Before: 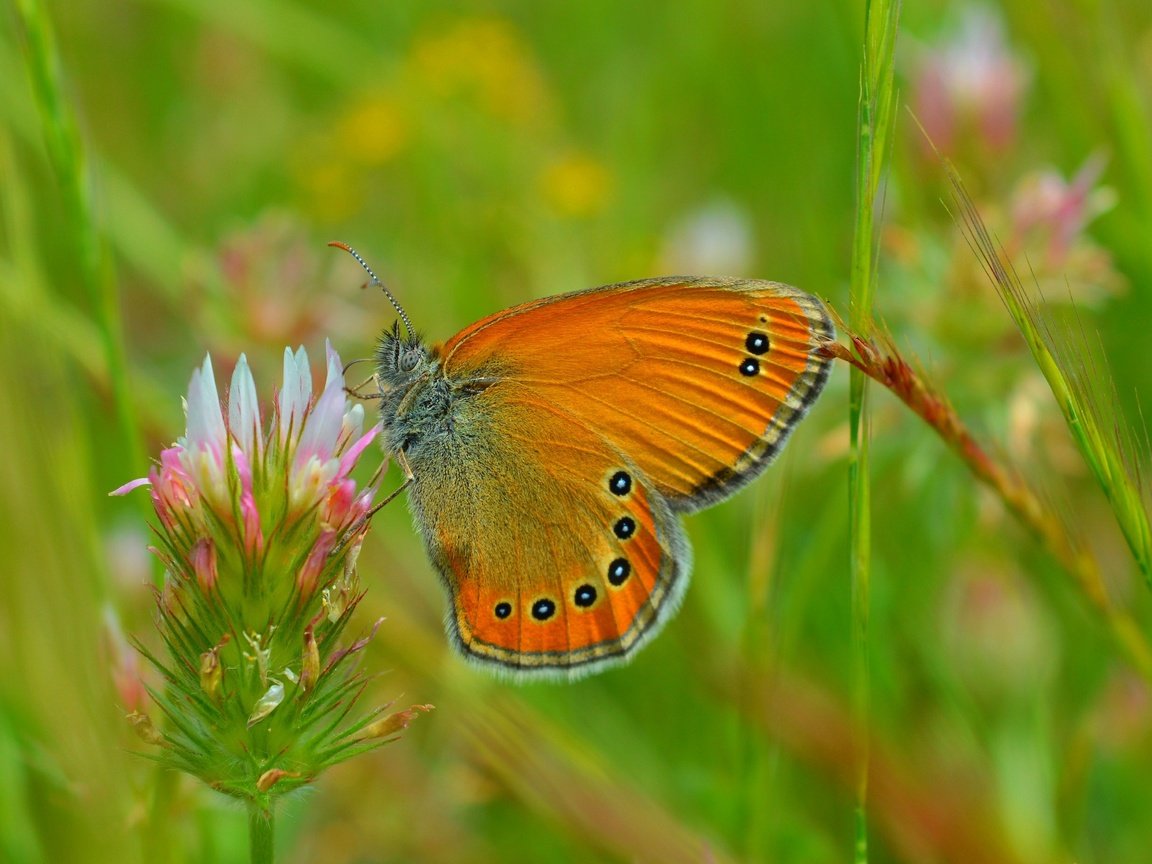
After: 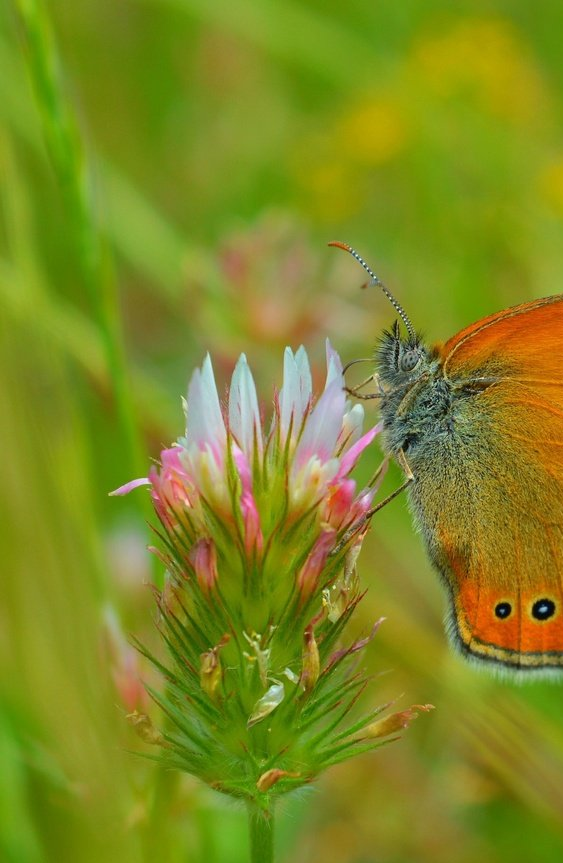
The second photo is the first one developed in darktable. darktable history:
crop and rotate: left 0.012%, top 0%, right 51.077%
